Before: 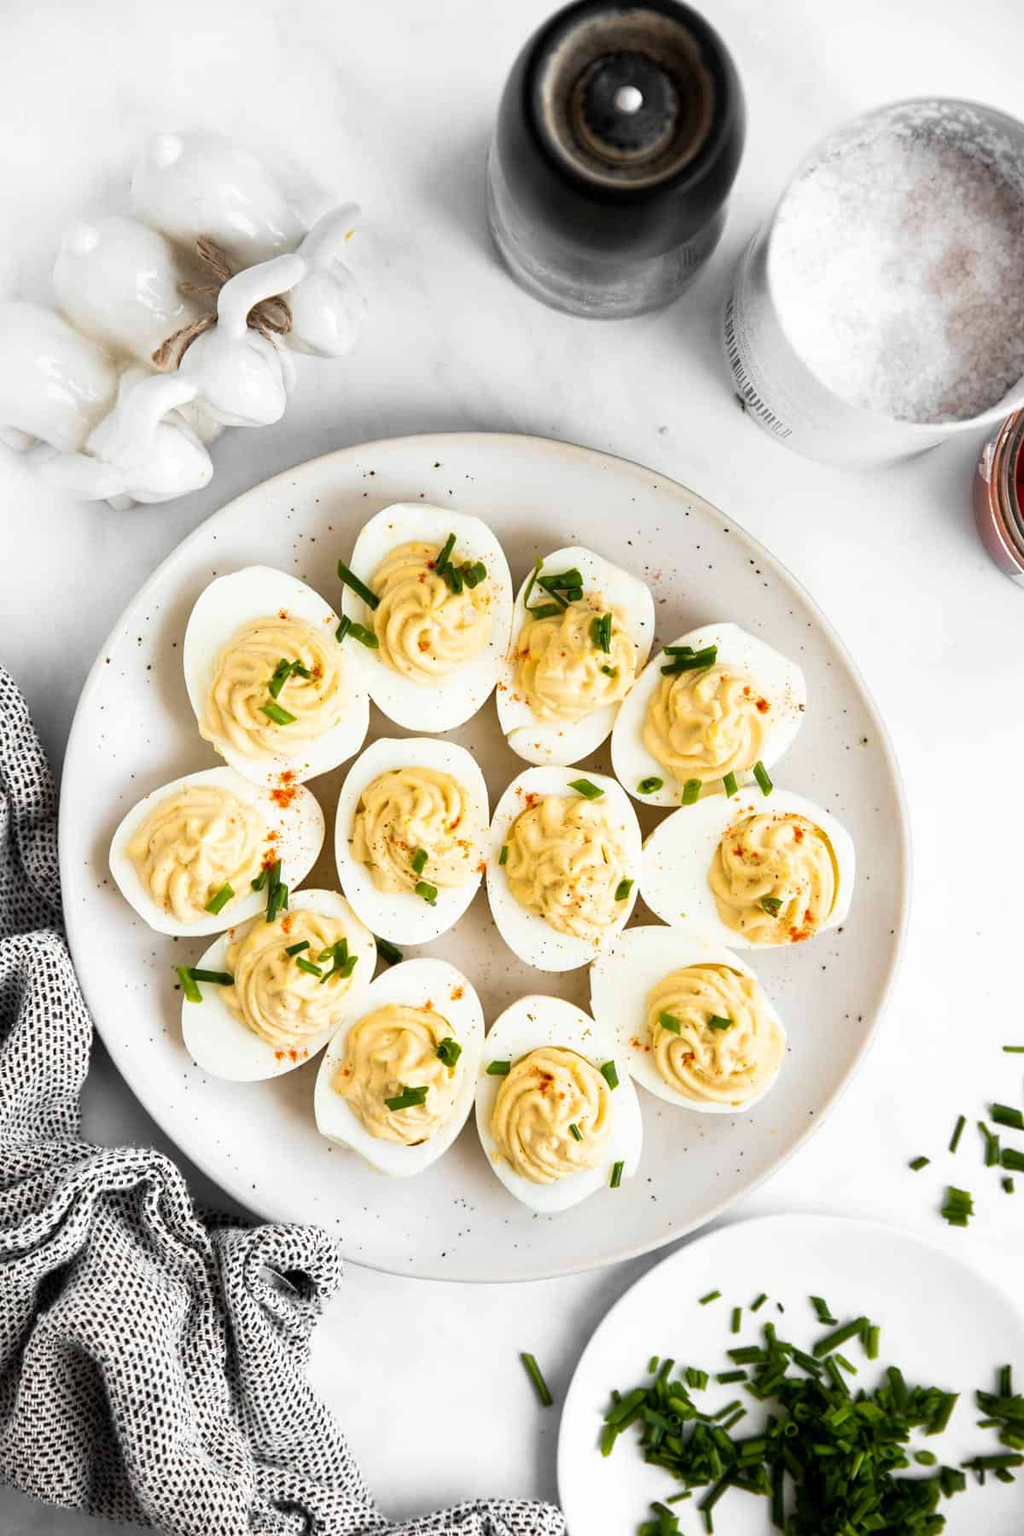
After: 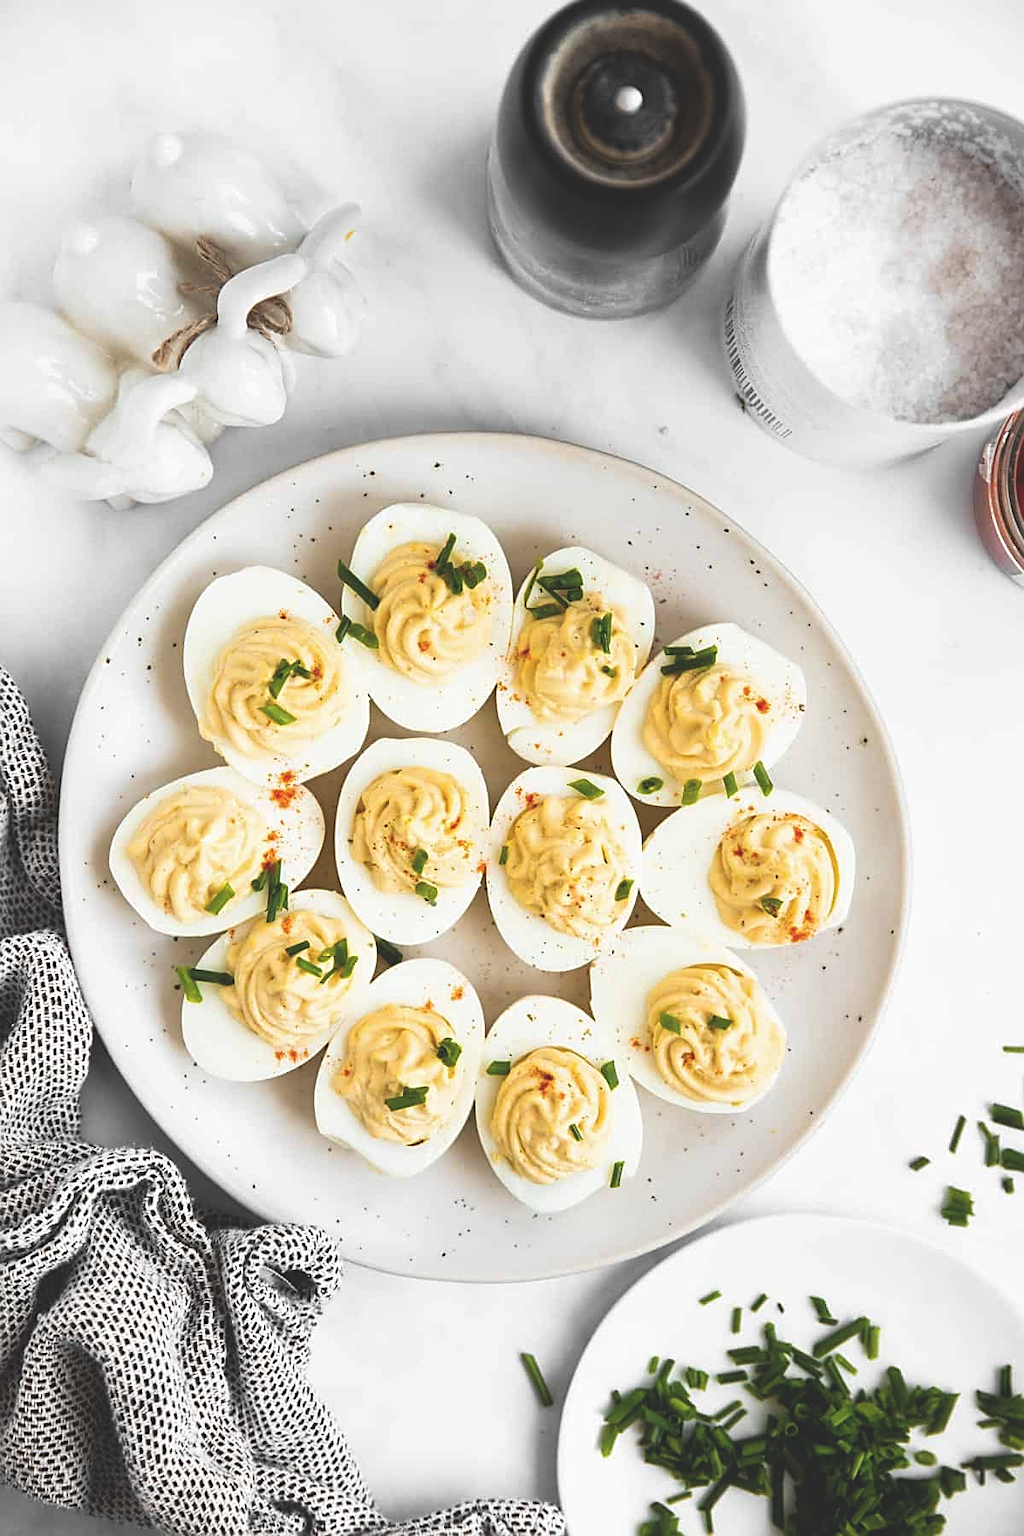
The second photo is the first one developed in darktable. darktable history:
exposure: black level correction -0.023, exposure -0.036 EV, compensate highlight preservation false
sharpen: on, module defaults
